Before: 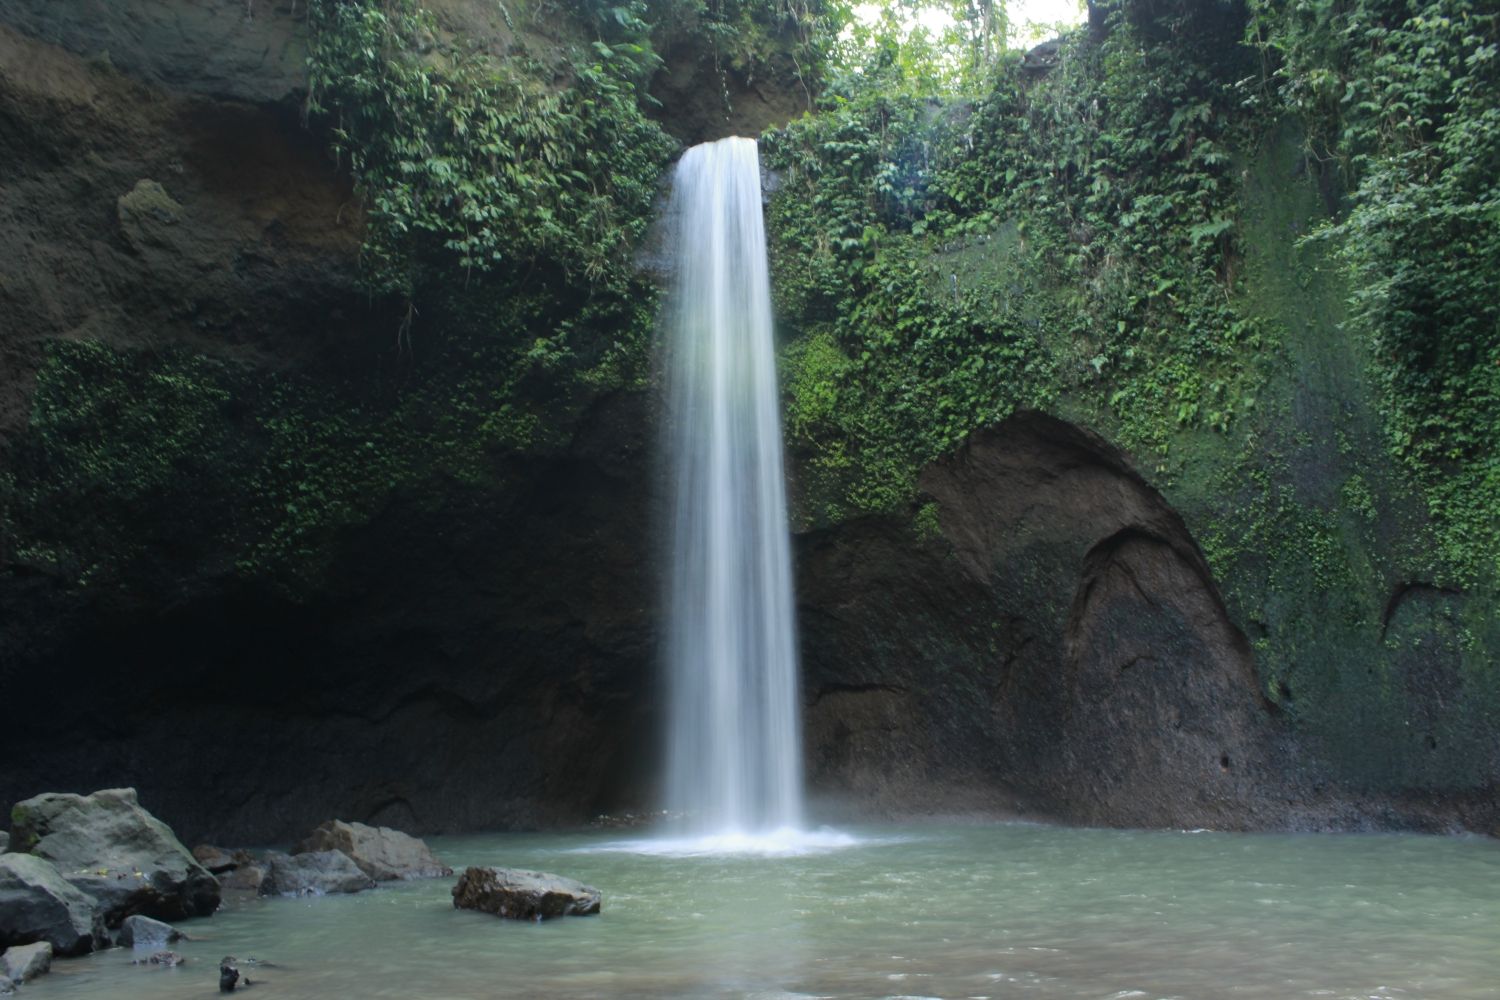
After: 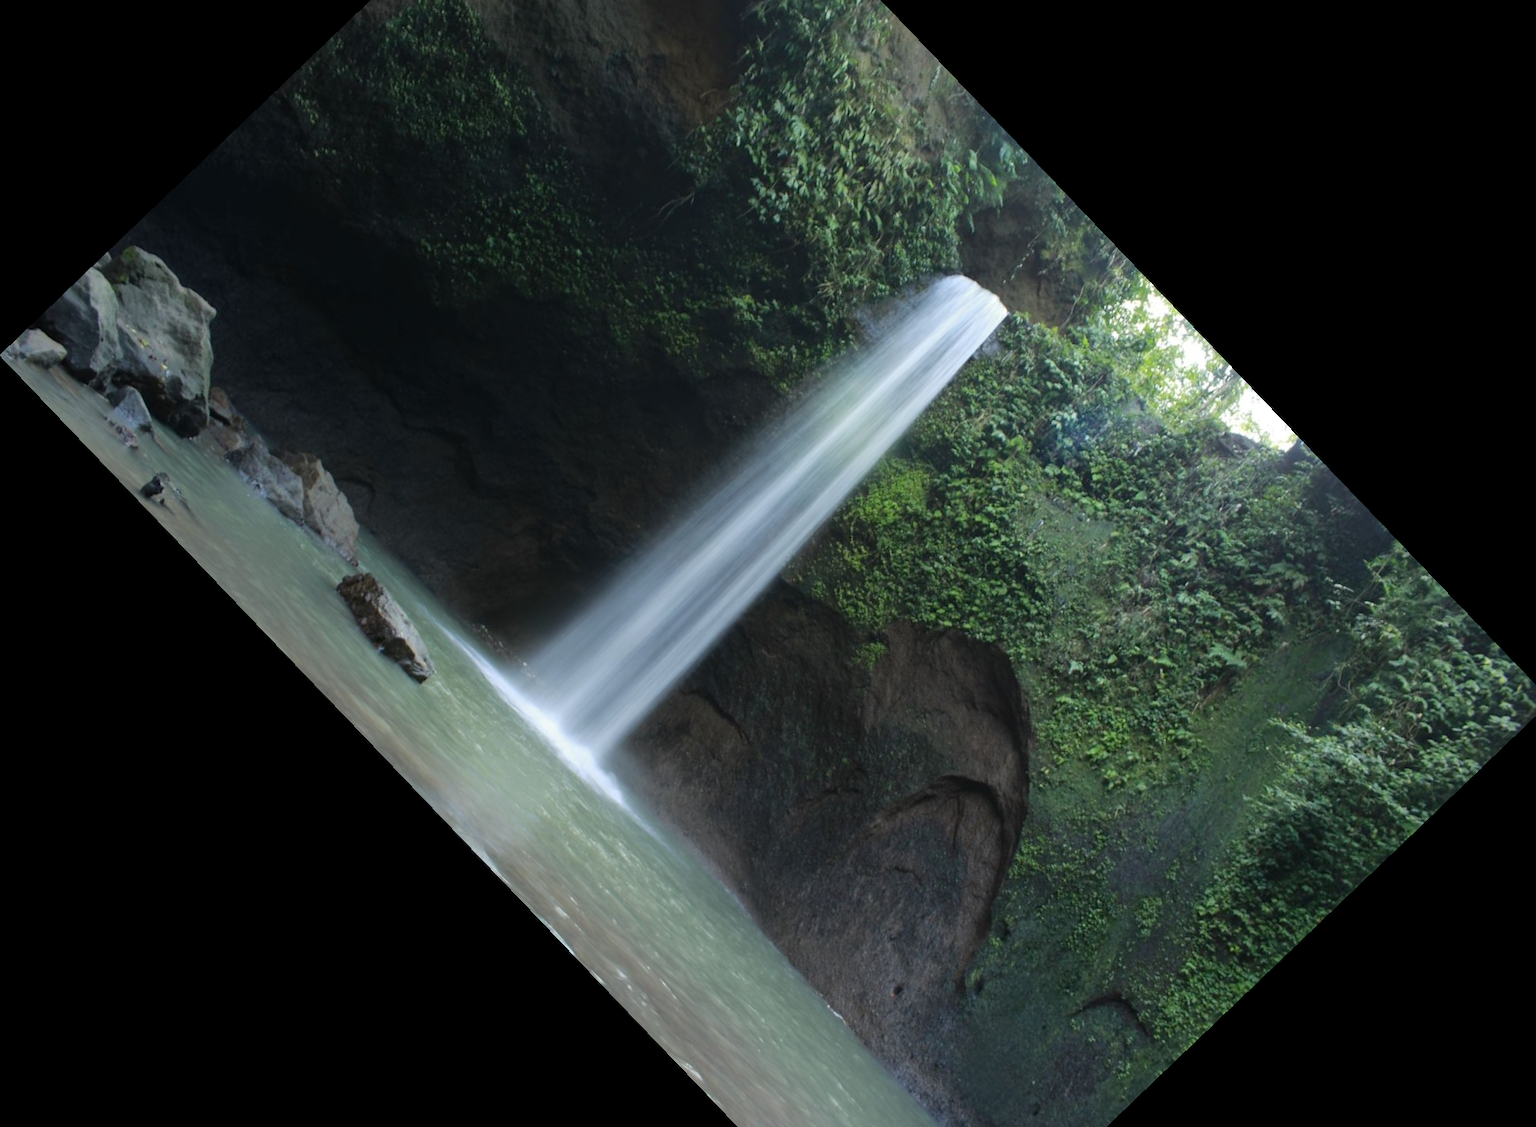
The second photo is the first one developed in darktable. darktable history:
crop and rotate: angle -46.26°, top 16.234%, right 0.912%, bottom 11.704%
rotate and perspective: automatic cropping original format, crop left 0, crop top 0
